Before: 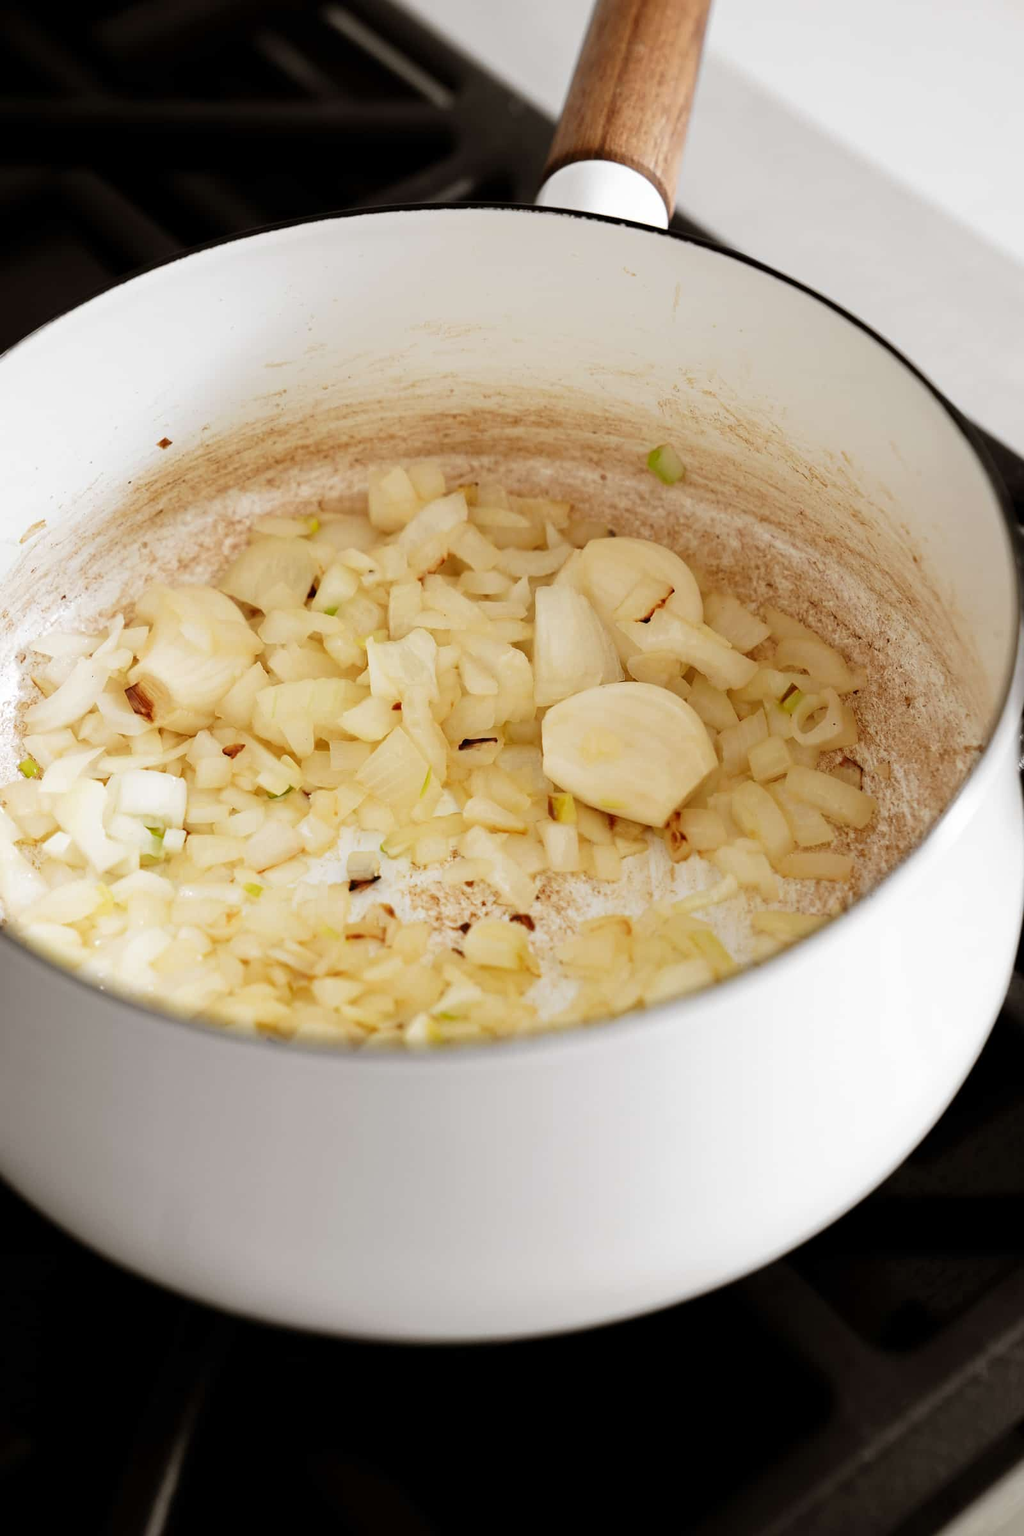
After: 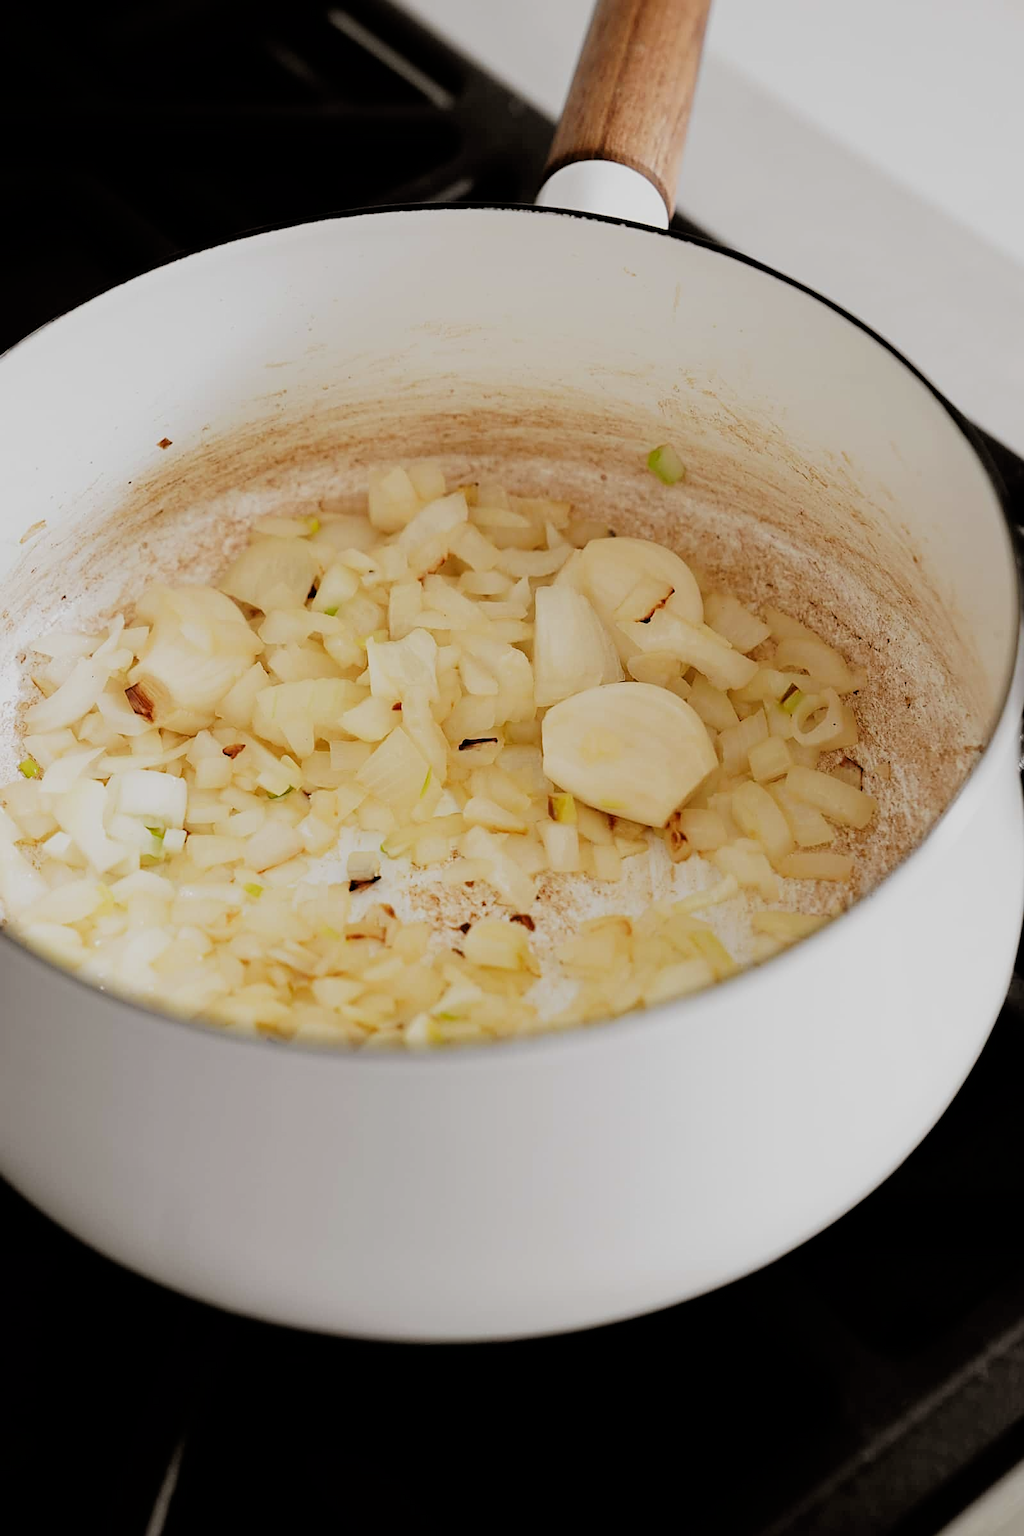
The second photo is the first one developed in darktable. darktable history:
filmic rgb: black relative exposure -7.73 EV, white relative exposure 4.44 EV, hardness 3.76, latitude 37.35%, contrast 0.969, highlights saturation mix 8.68%, shadows ↔ highlights balance 3.82%, iterations of high-quality reconstruction 0
sharpen: on, module defaults
